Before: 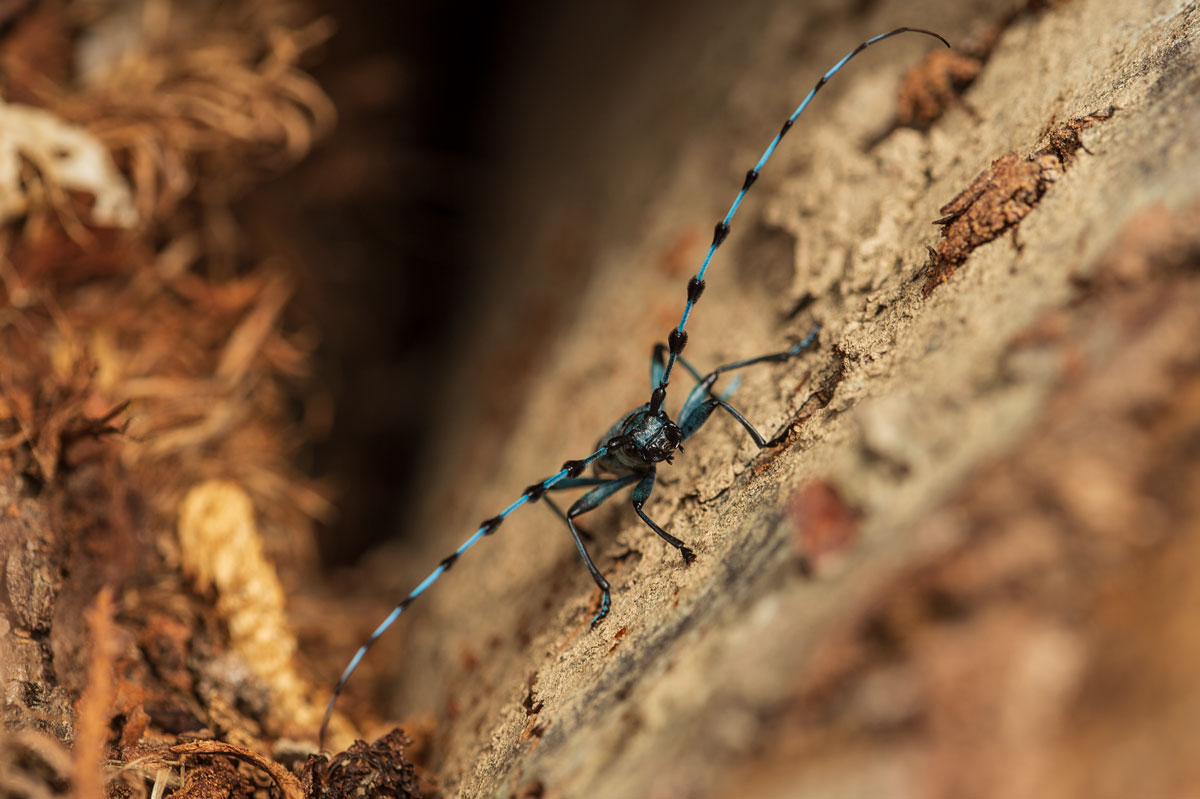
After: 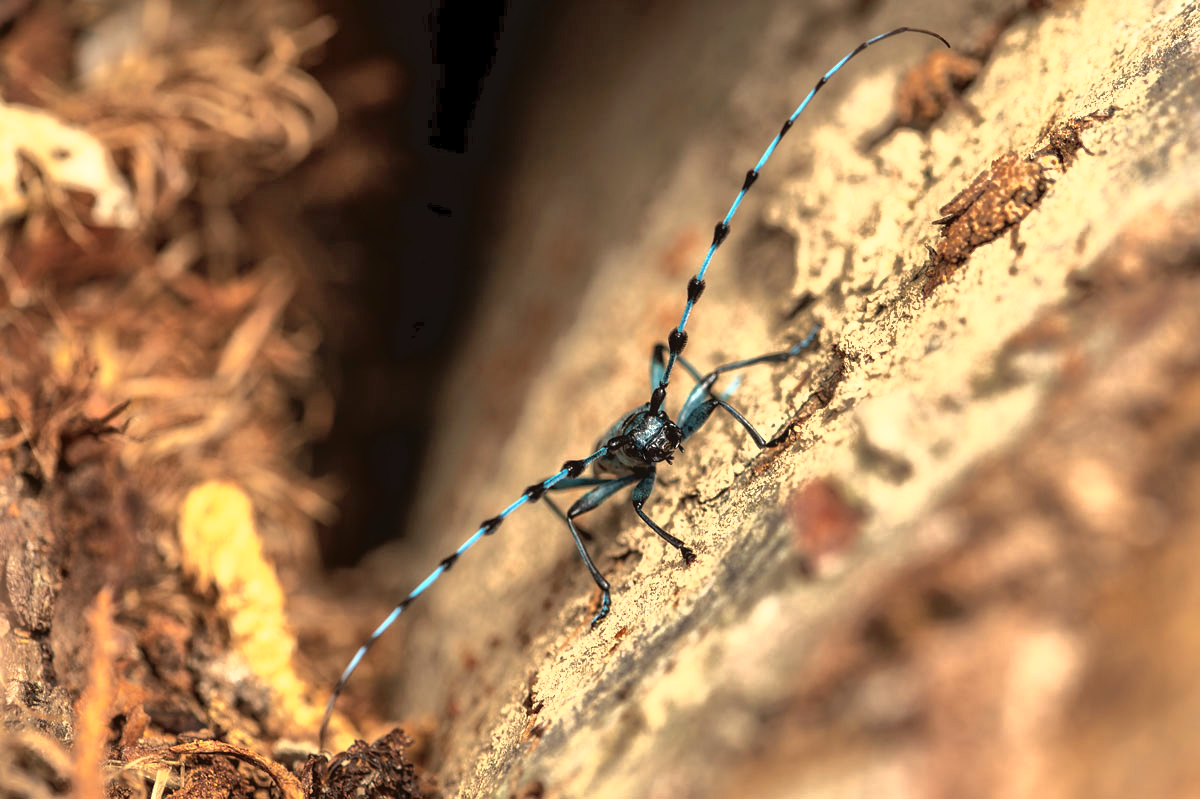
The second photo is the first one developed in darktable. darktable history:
shadows and highlights: shadows 58.42, highlights -59.82
exposure: black level correction 0.001, exposure -0.122 EV, compensate exposure bias true, compensate highlight preservation false
tone equalizer: -8 EV -0.448 EV, -7 EV -0.363 EV, -6 EV -0.324 EV, -5 EV -0.202 EV, -3 EV 0.203 EV, -2 EV 0.335 EV, -1 EV 0.394 EV, +0 EV 0.411 EV, mask exposure compensation -0.501 EV
tone curve: curves: ch0 [(0, 0) (0.003, 0.028) (0.011, 0.028) (0.025, 0.026) (0.044, 0.036) (0.069, 0.06) (0.1, 0.101) (0.136, 0.15) (0.177, 0.203) (0.224, 0.271) (0.277, 0.345) (0.335, 0.422) (0.399, 0.515) (0.468, 0.611) (0.543, 0.716) (0.623, 0.826) (0.709, 0.942) (0.801, 0.992) (0.898, 1) (1, 1)], color space Lab, independent channels, preserve colors none
